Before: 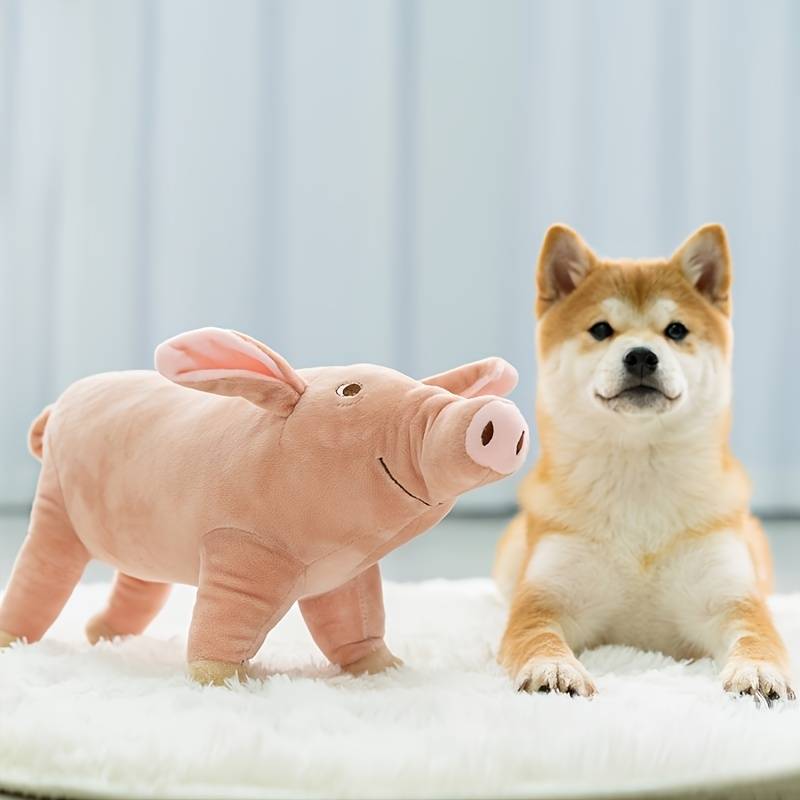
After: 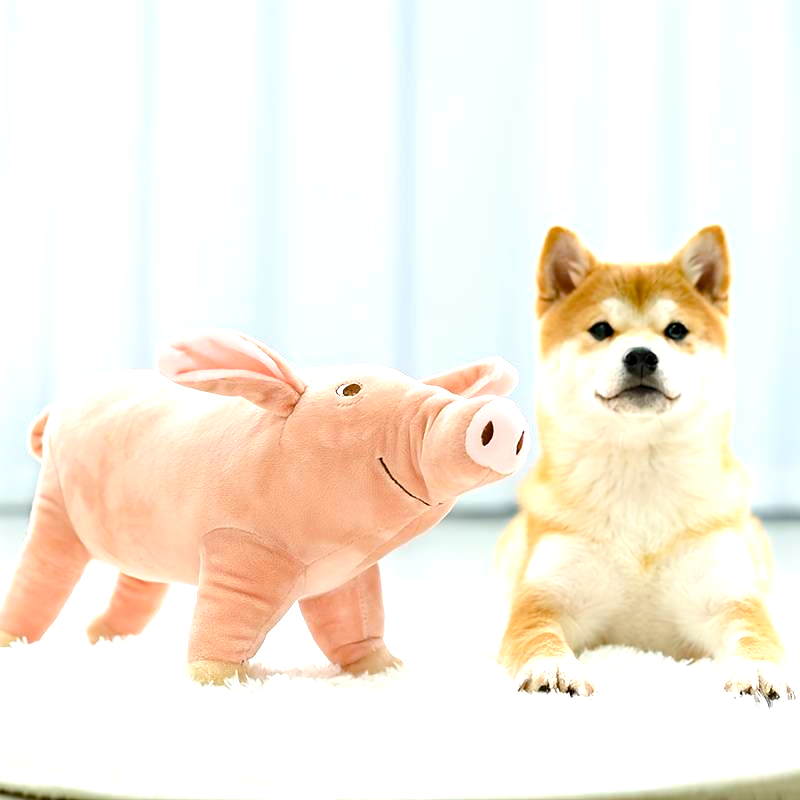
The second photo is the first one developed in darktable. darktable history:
exposure: exposure 0.485 EV, compensate highlight preservation false
color balance rgb: global offset › luminance -0.51%, perceptual saturation grading › global saturation 27.53%, perceptual saturation grading › highlights -25%, perceptual saturation grading › shadows 25%, perceptual brilliance grading › highlights 6.62%, perceptual brilliance grading › mid-tones 17.07%, perceptual brilliance grading › shadows -5.23%
